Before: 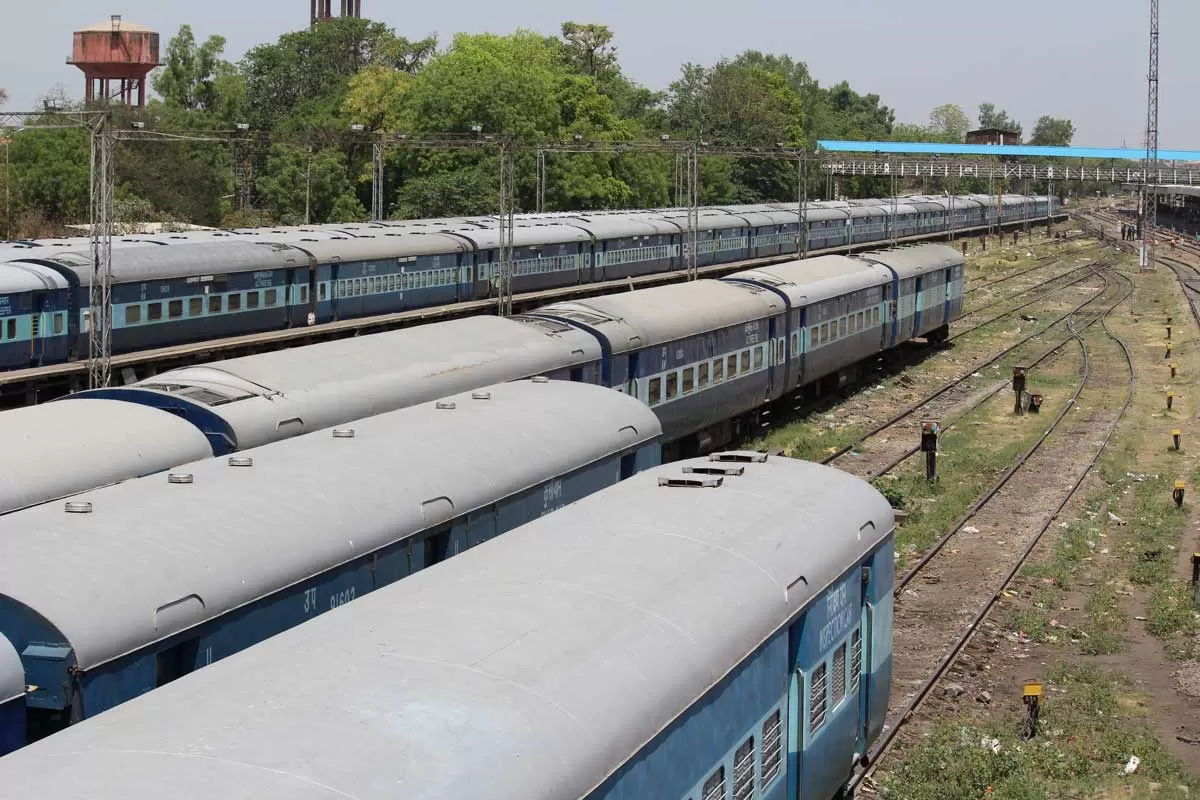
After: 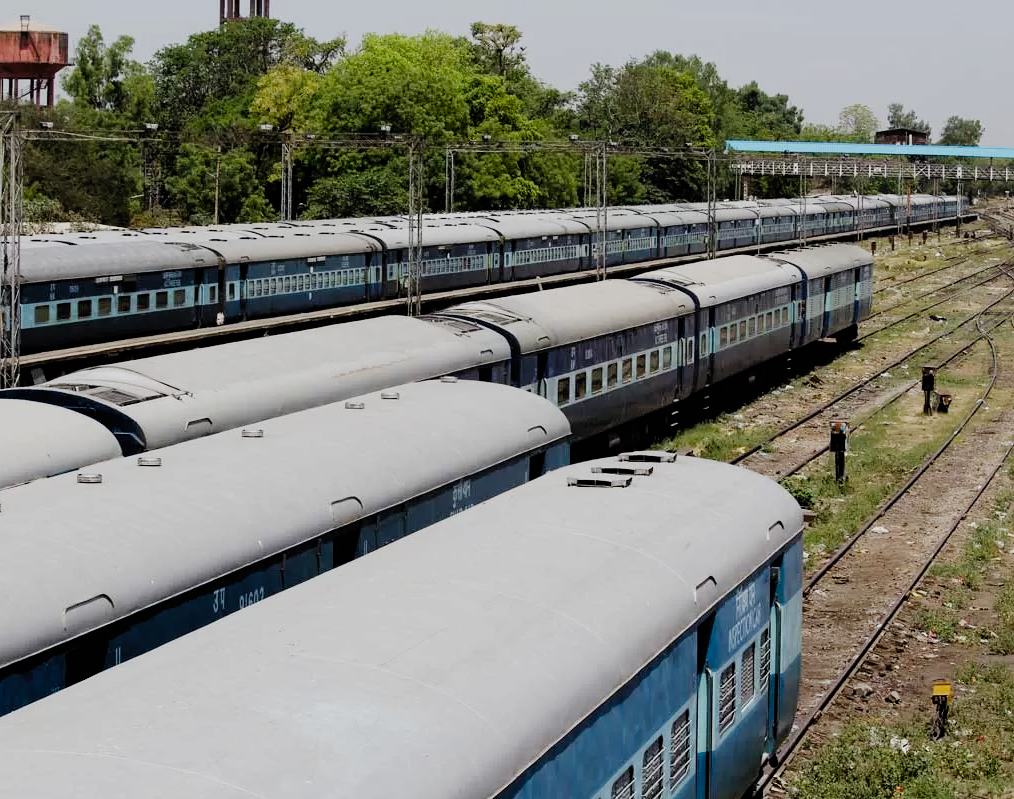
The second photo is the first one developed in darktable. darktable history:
filmic rgb: black relative exposure -5.12 EV, white relative exposure 3.97 EV, hardness 2.9, contrast 1.298, highlights saturation mix -11.08%, preserve chrominance no, color science v3 (2019), use custom middle-gray values true
crop: left 7.666%, right 7.81%
